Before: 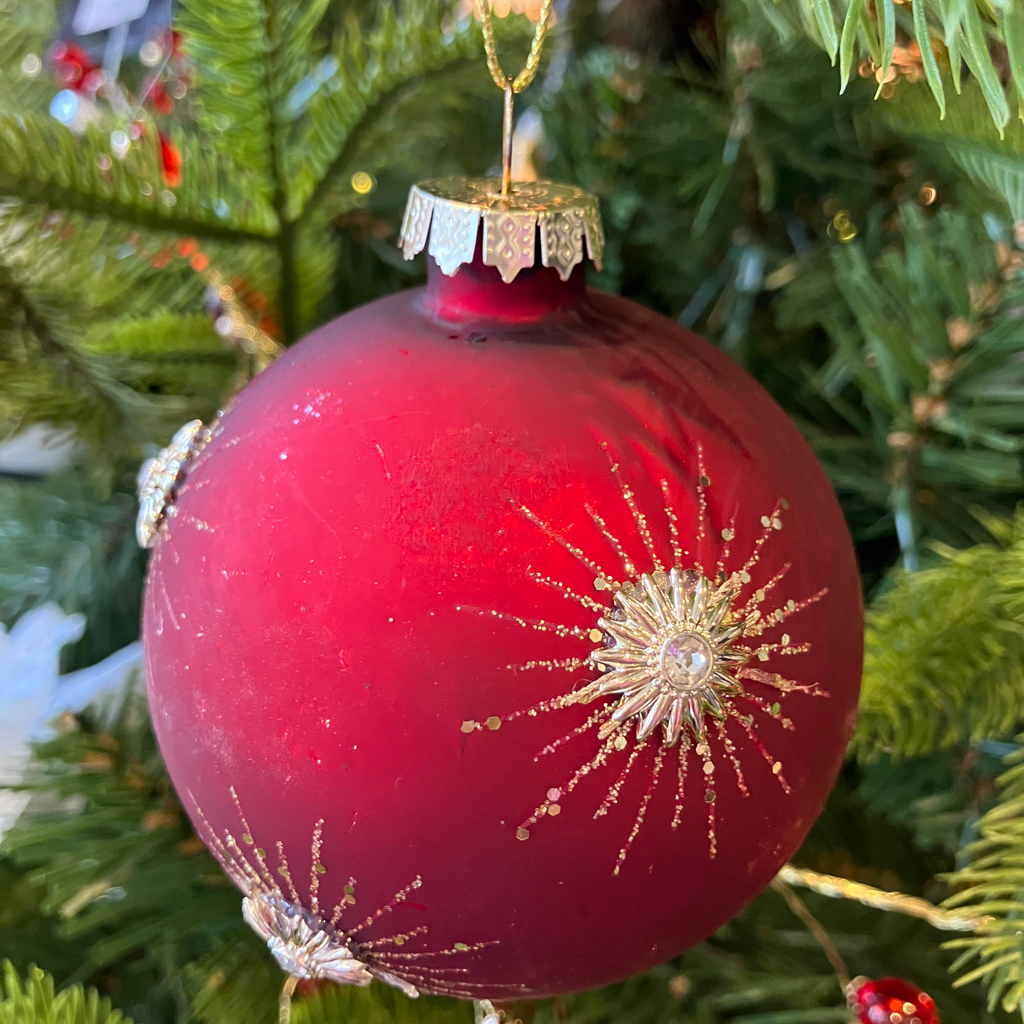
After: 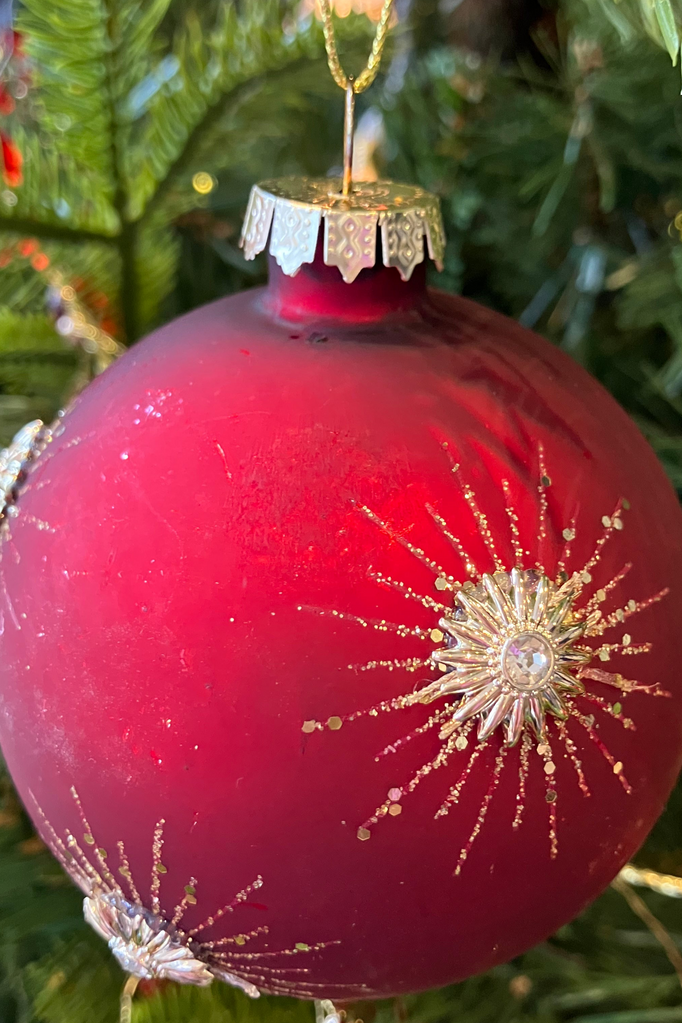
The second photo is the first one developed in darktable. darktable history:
crop and rotate: left 15.546%, right 17.787%
rotate and perspective: automatic cropping original format, crop left 0, crop top 0
